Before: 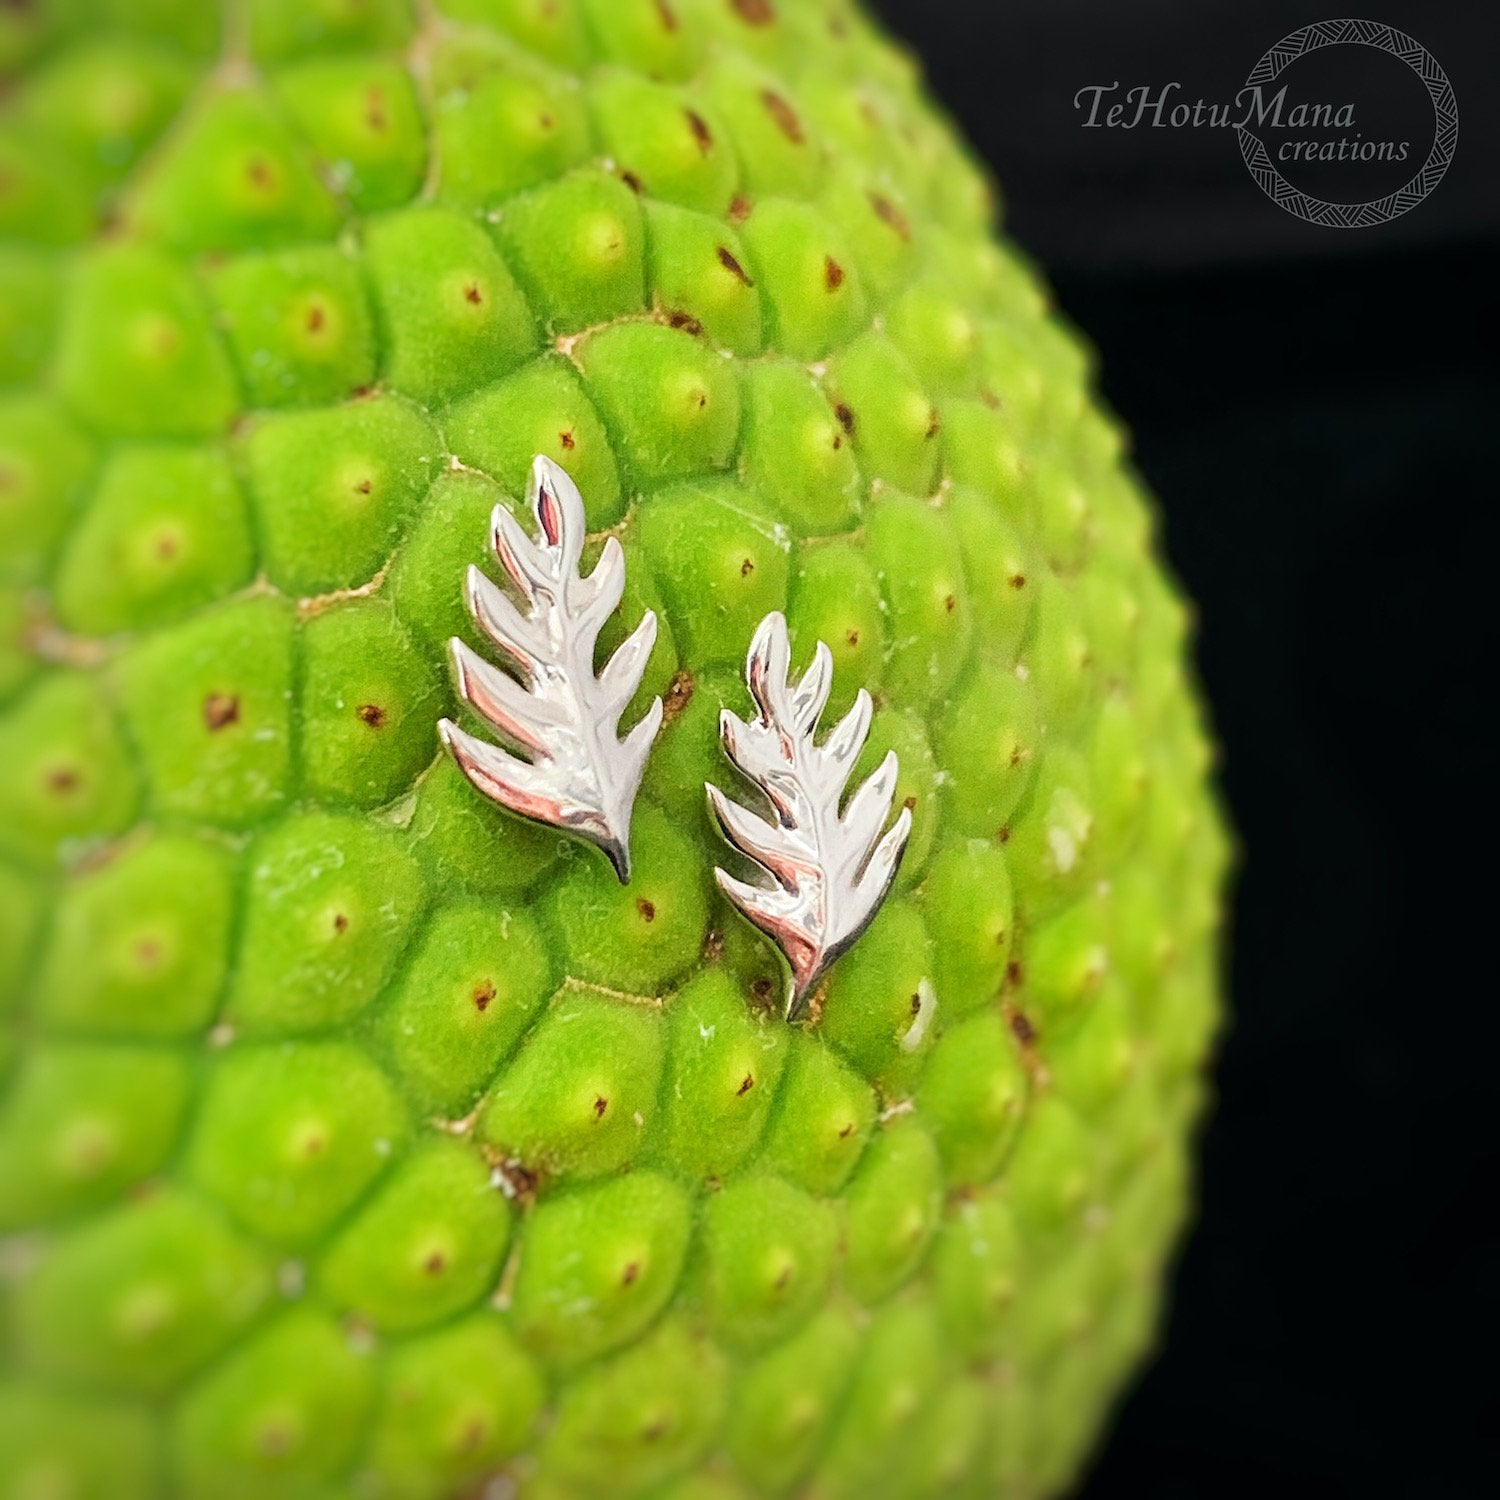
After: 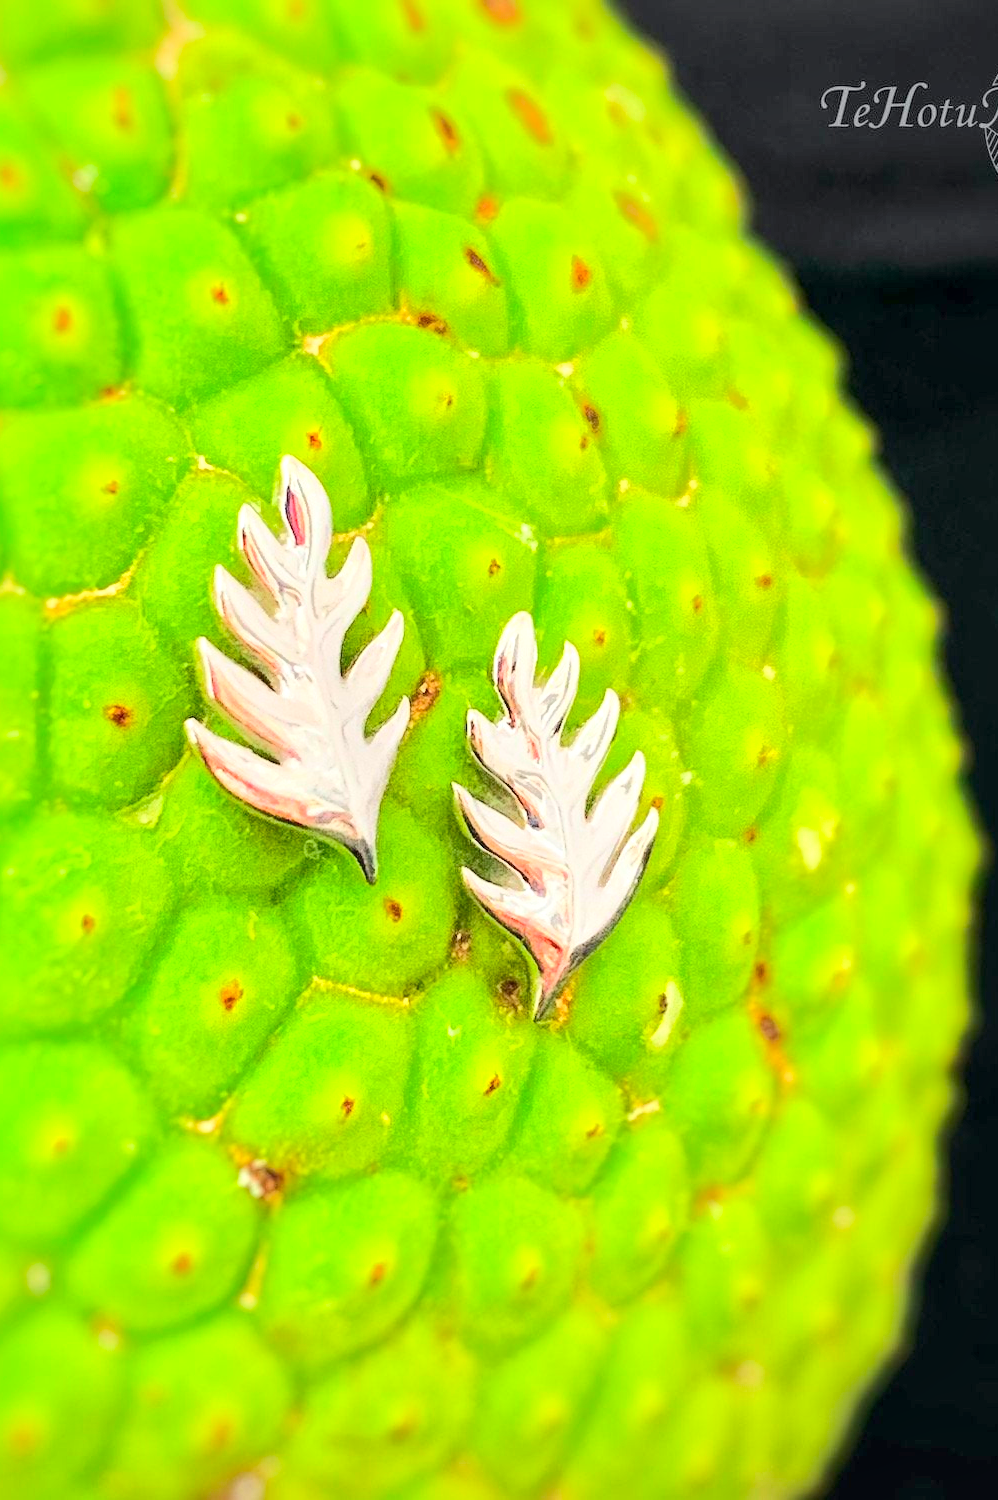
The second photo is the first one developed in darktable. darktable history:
crop: left 16.899%, right 16.556%
contrast brightness saturation: contrast 0.23, brightness 0.1, saturation 0.29
global tonemap: drago (1, 100), detail 1
exposure: black level correction 0, exposure 1.3 EV, compensate exposure bias true, compensate highlight preservation false
